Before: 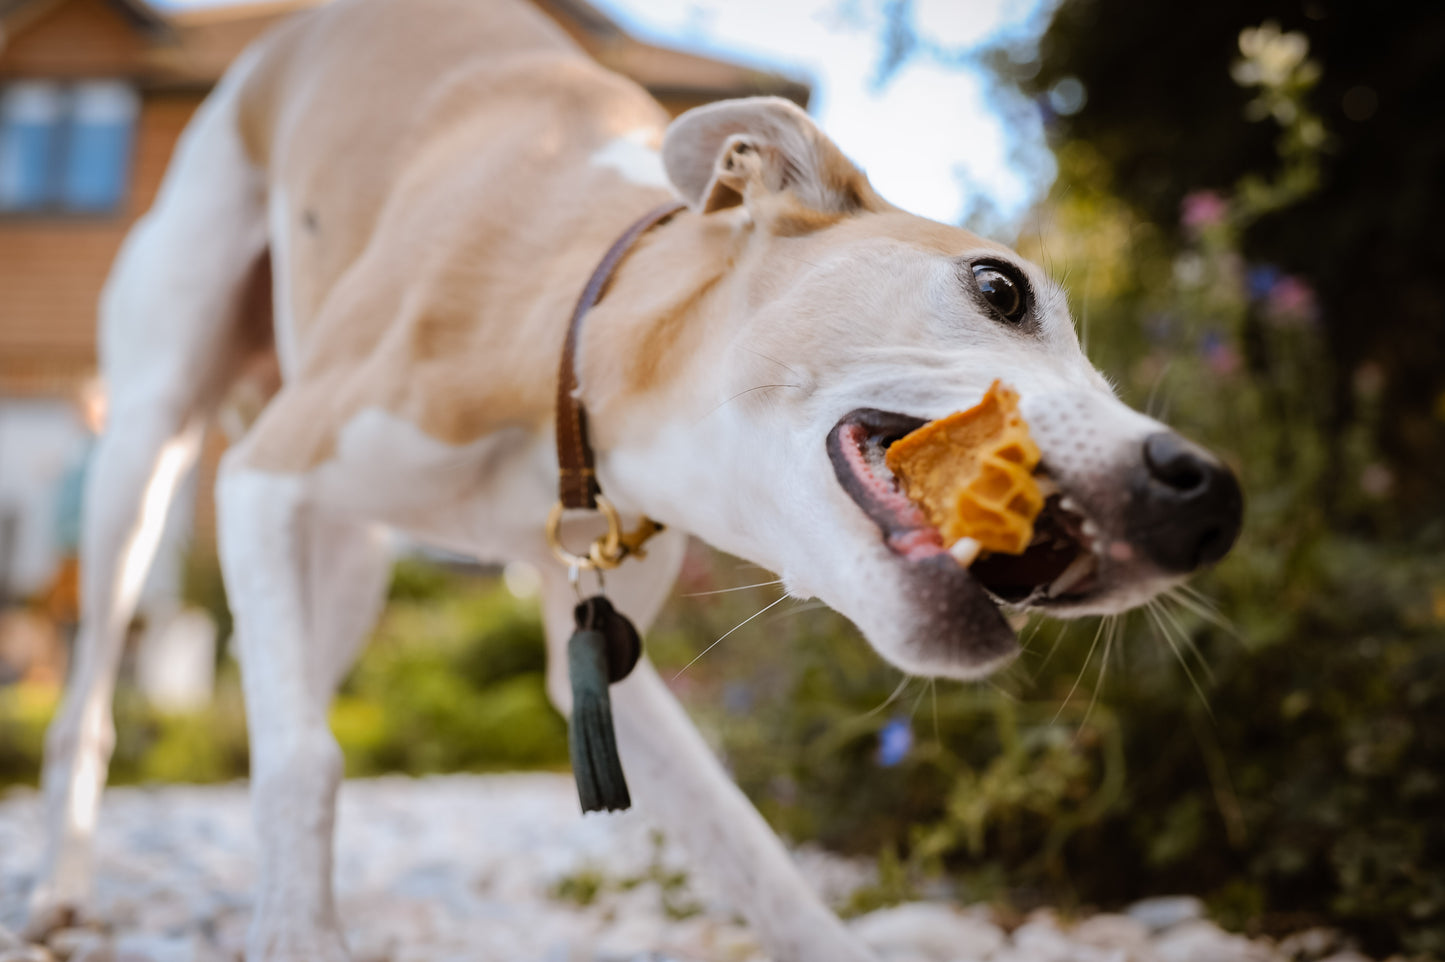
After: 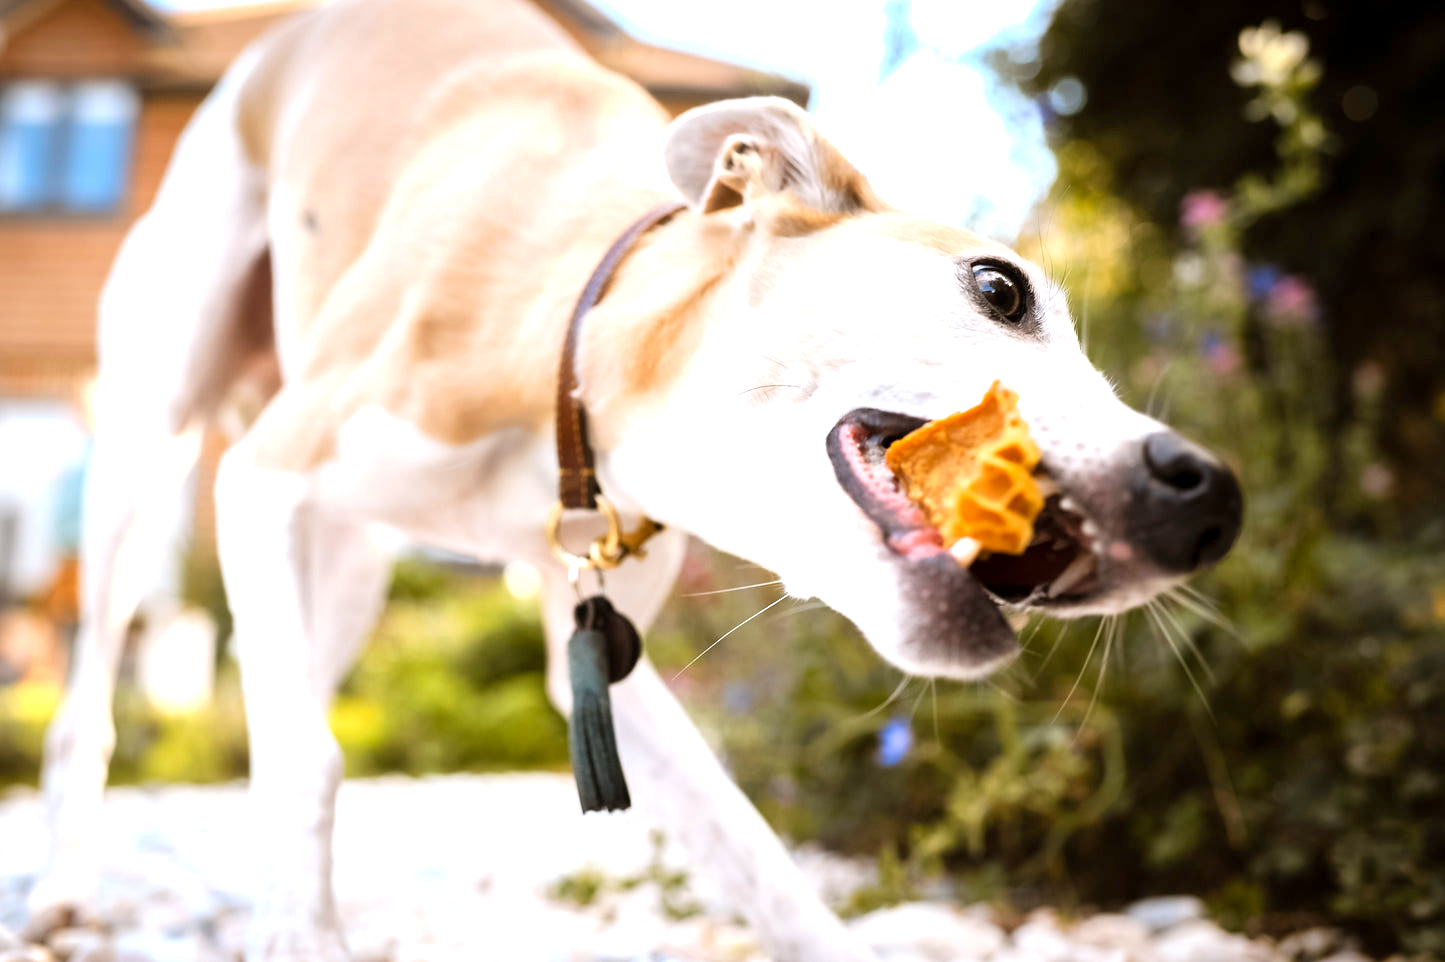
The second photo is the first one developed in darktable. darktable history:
exposure: black level correction 0.001, exposure 1.118 EV, compensate exposure bias true, compensate highlight preservation false
